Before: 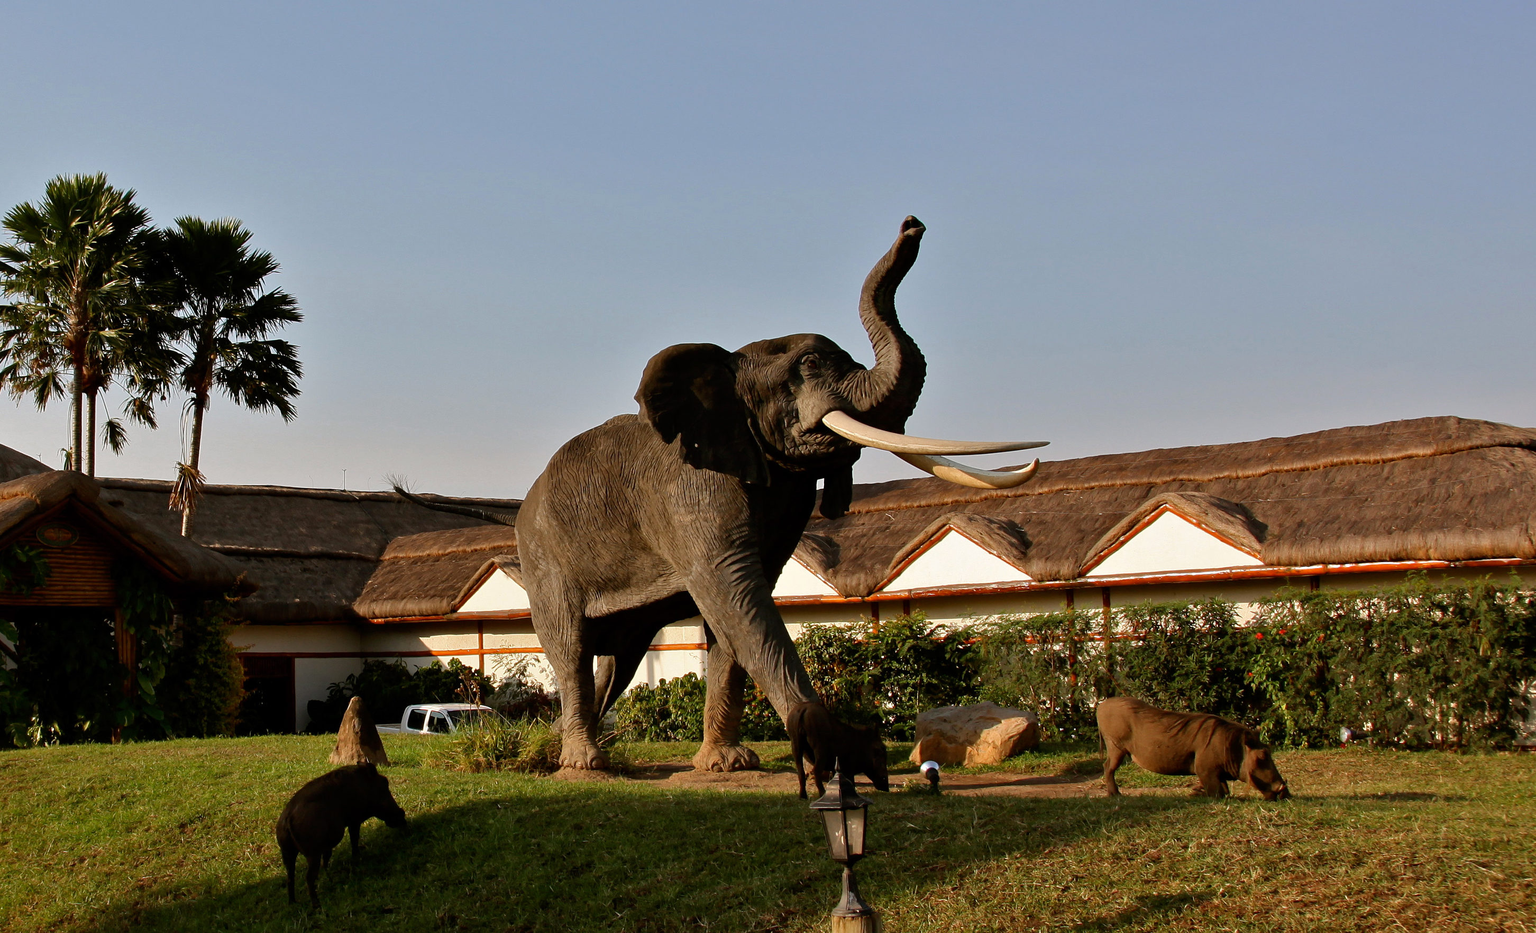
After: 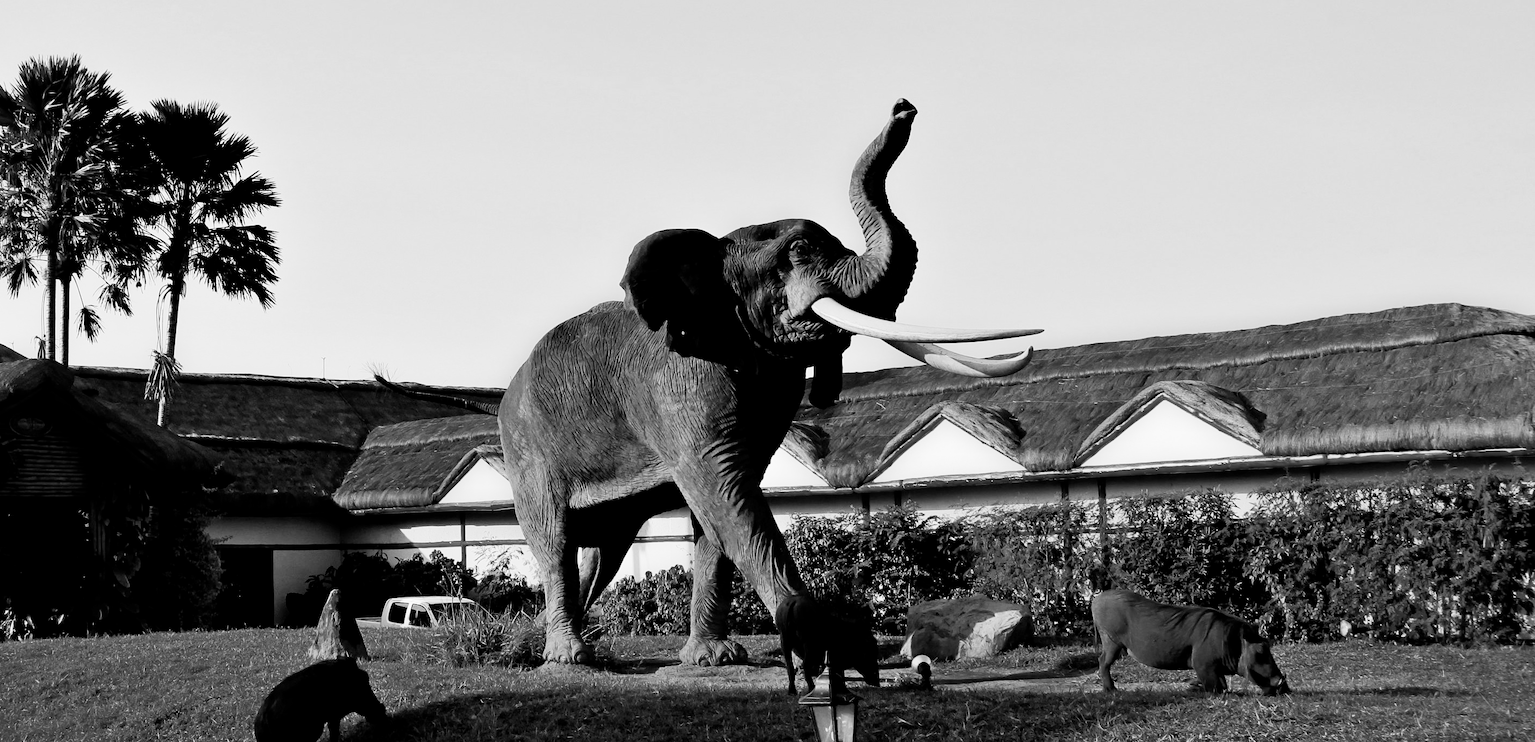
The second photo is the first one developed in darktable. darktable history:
base curve: curves: ch0 [(0, 0) (0, 0.001) (0.001, 0.001) (0.004, 0.002) (0.007, 0.004) (0.015, 0.013) (0.033, 0.045) (0.052, 0.096) (0.075, 0.17) (0.099, 0.241) (0.163, 0.42) (0.219, 0.55) (0.259, 0.616) (0.327, 0.722) (0.365, 0.765) (0.522, 0.873) (0.547, 0.881) (0.689, 0.919) (0.826, 0.952) (1, 1)], preserve colors none
exposure: black level correction 0.005, exposure 0.001 EV, compensate highlight preservation false
crop and rotate: left 1.814%, top 12.818%, right 0.25%, bottom 9.225%
monochrome: a -11.7, b 1.62, size 0.5, highlights 0.38
